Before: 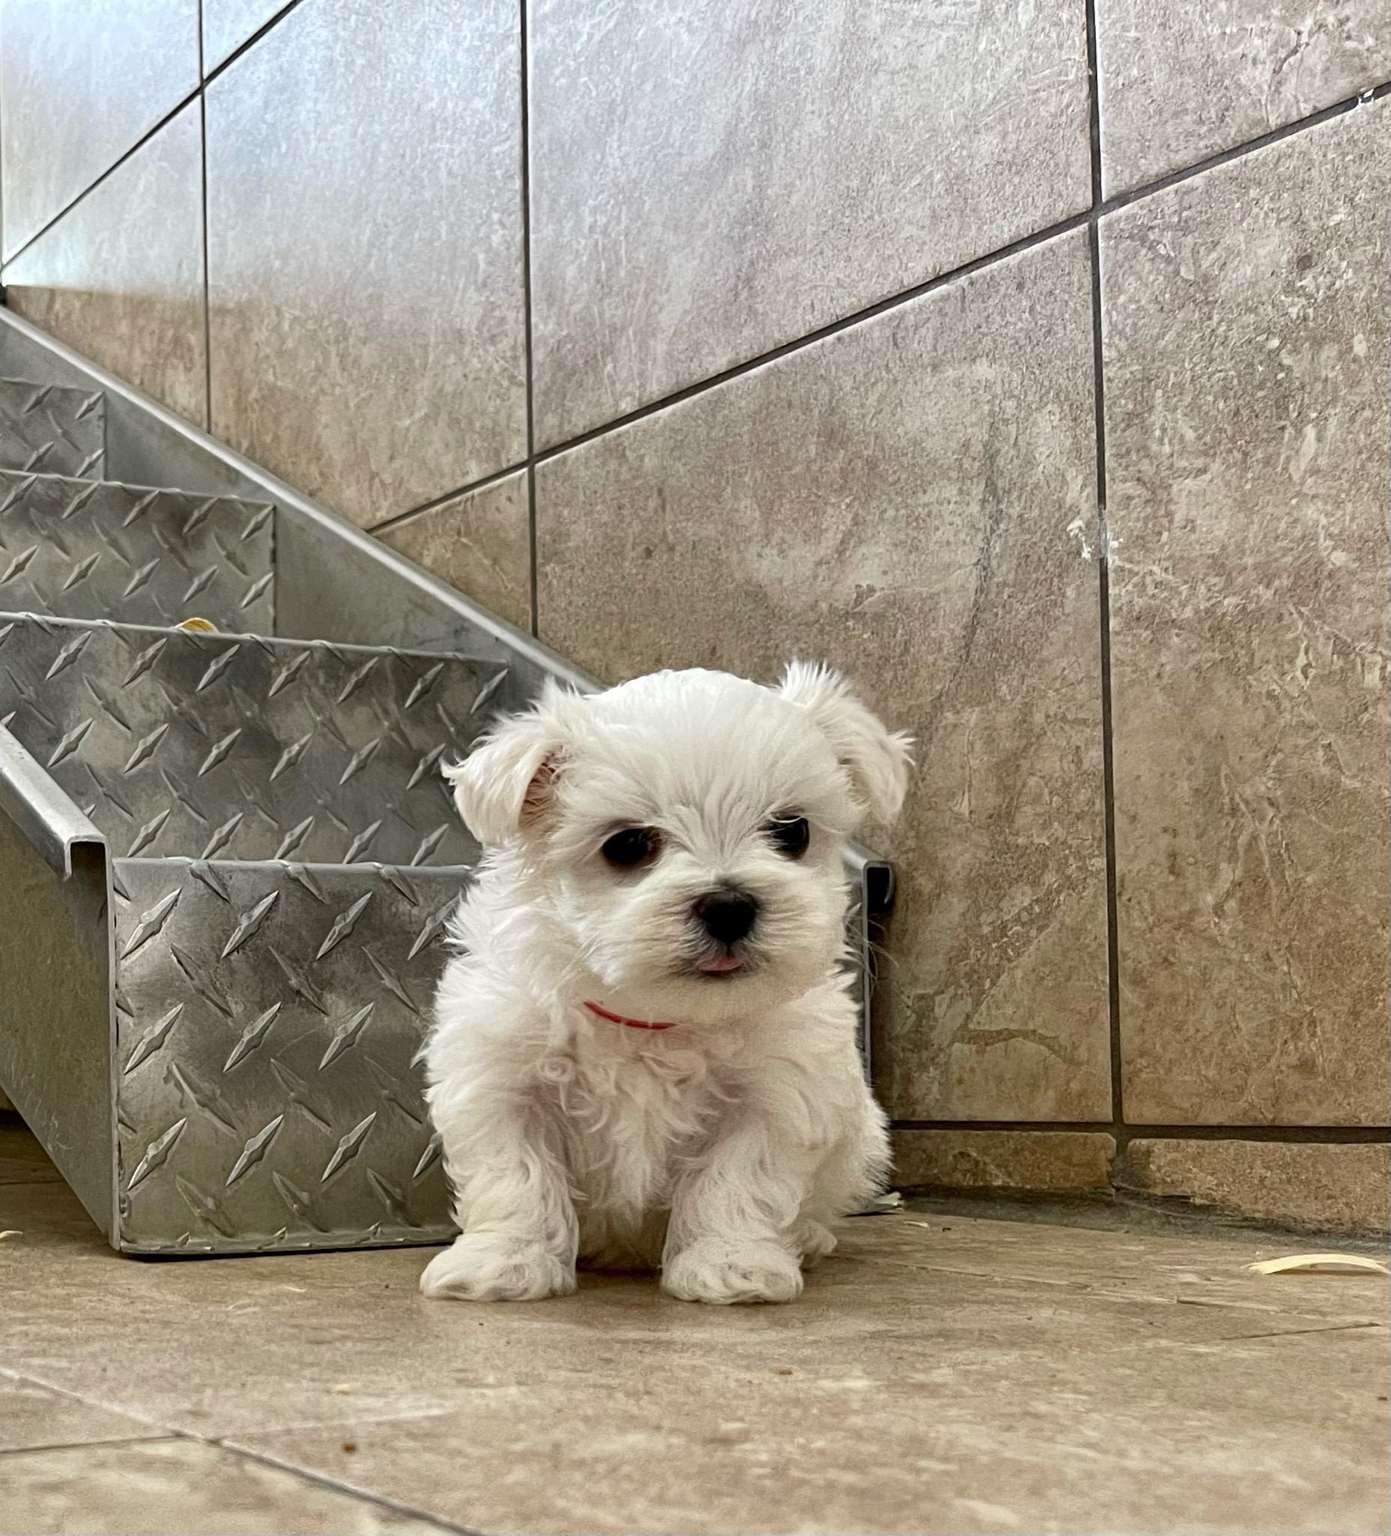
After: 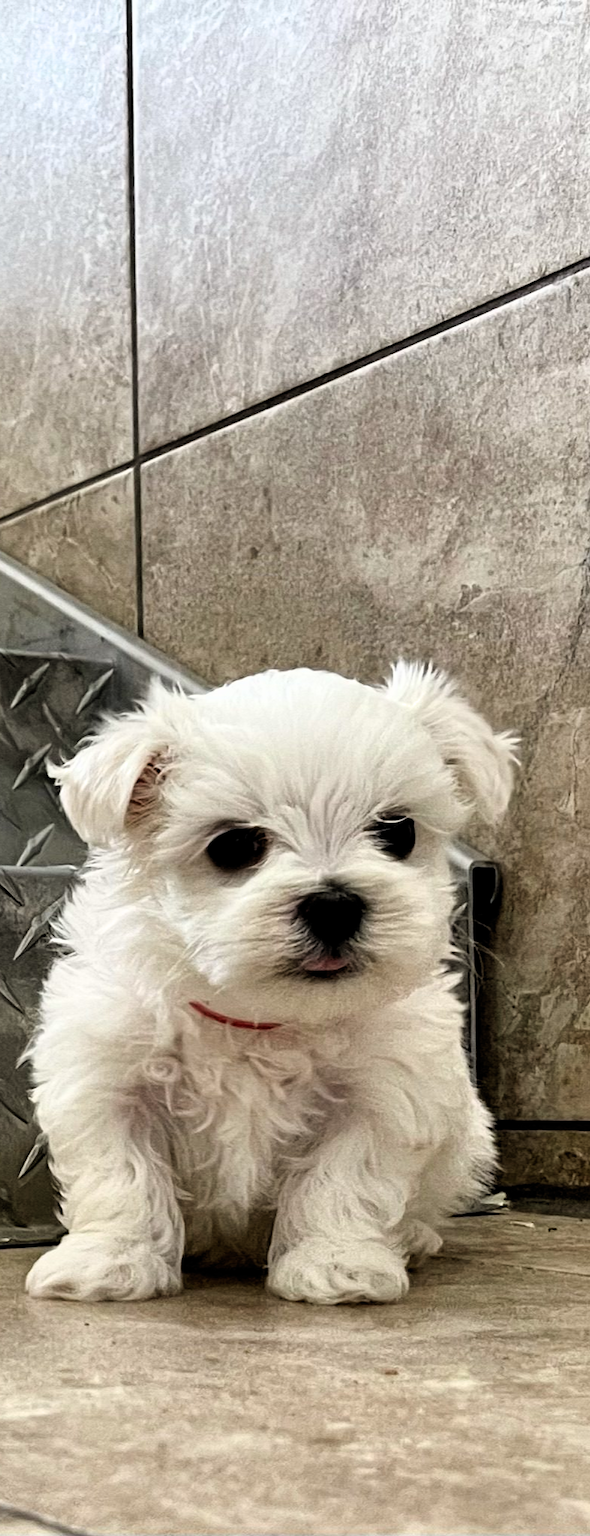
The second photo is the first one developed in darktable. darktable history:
crop: left 28.37%, right 29.177%
filmic rgb: black relative exposure -8.71 EV, white relative exposure 2.67 EV, threshold 2.94 EV, target black luminance 0%, target white luminance 99.861%, hardness 6.28, latitude 75.65%, contrast 1.322, highlights saturation mix -5.82%, color science v6 (2022), enable highlight reconstruction true
